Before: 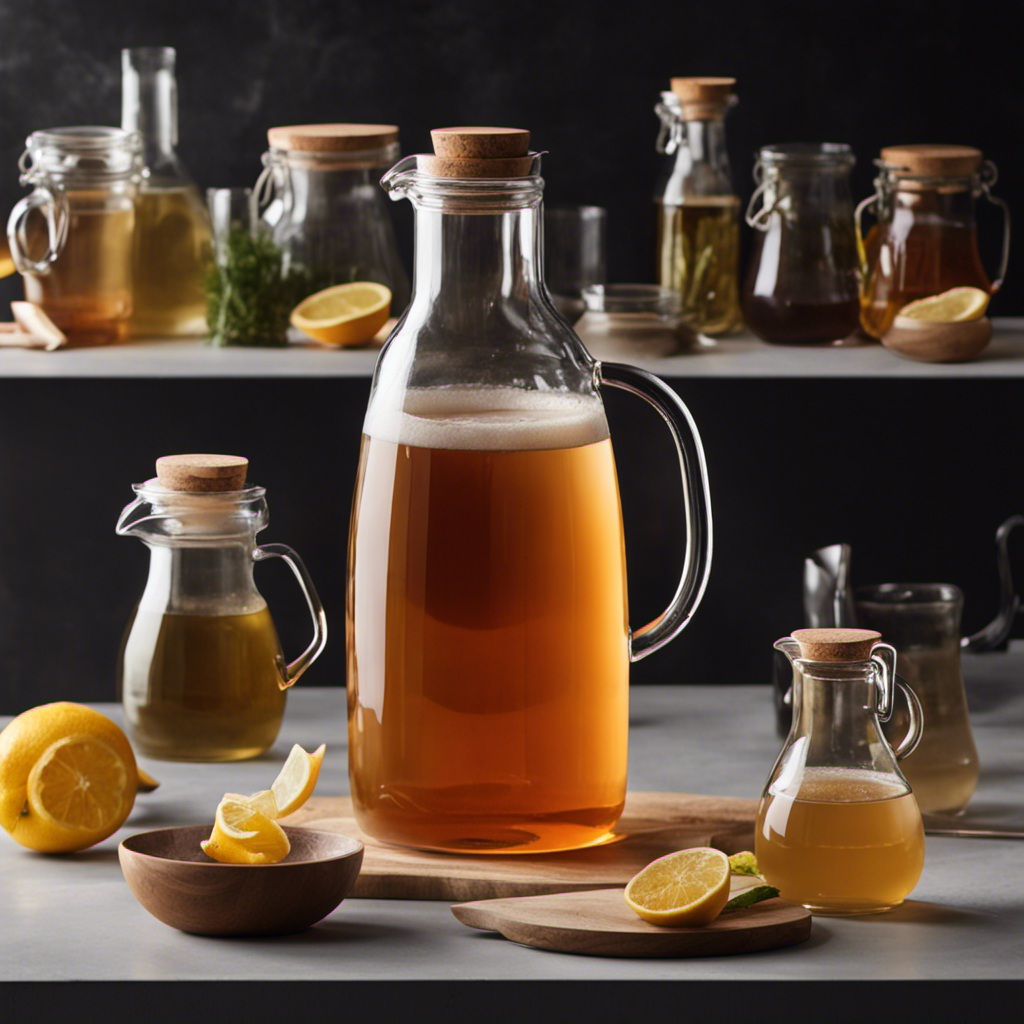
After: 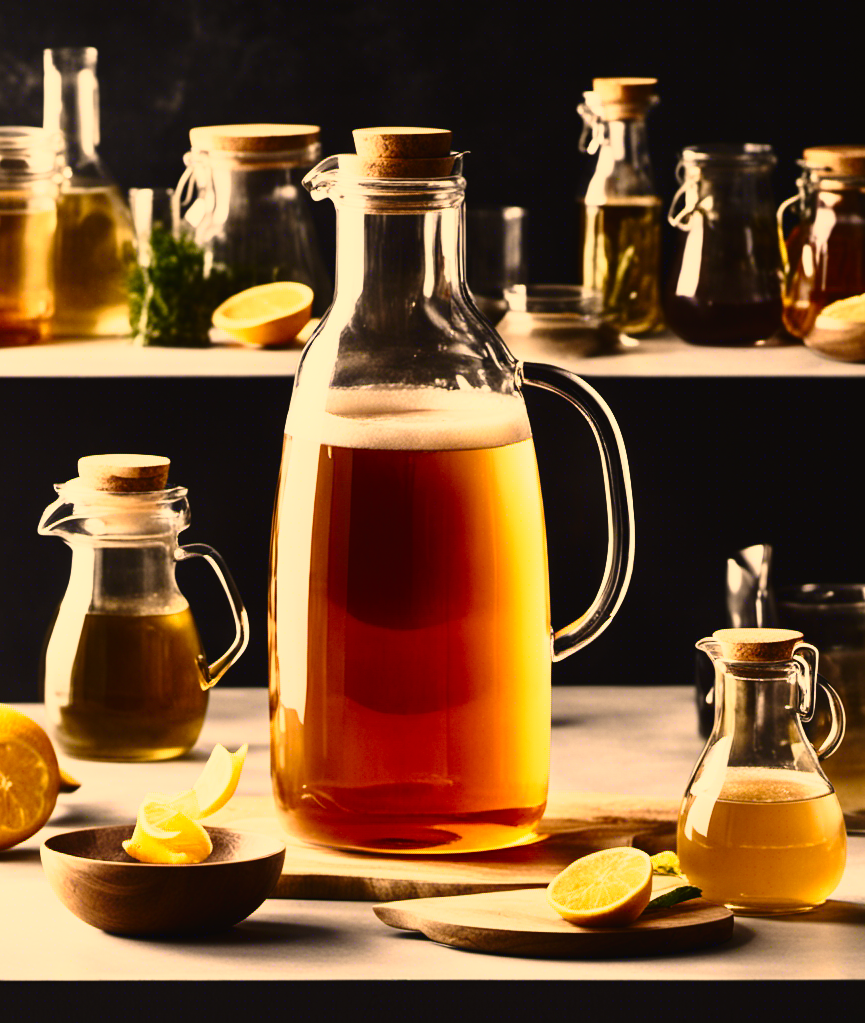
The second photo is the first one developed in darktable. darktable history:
crop: left 7.635%, right 7.872%
shadows and highlights: shadows 0.934, highlights 41.44
tone curve: curves: ch0 [(0, 0.021) (0.049, 0.044) (0.152, 0.14) (0.328, 0.377) (0.473, 0.543) (0.641, 0.705) (0.85, 0.894) (1, 0.969)]; ch1 [(0, 0) (0.302, 0.331) (0.427, 0.433) (0.472, 0.47) (0.502, 0.503) (0.527, 0.524) (0.564, 0.591) (0.602, 0.632) (0.677, 0.701) (0.859, 0.885) (1, 1)]; ch2 [(0, 0) (0.33, 0.301) (0.447, 0.44) (0.487, 0.496) (0.502, 0.516) (0.535, 0.563) (0.565, 0.6) (0.618, 0.629) (1, 1)], preserve colors none
contrast equalizer: octaves 7, y [[0.5 ×6], [0.5 ×6], [0.5, 0.5, 0.501, 0.545, 0.707, 0.863], [0 ×6], [0 ×6]]
color correction: highlights a* 14.78, highlights b* 31.96
contrast brightness saturation: contrast 0.296
exposure: black level correction 0, exposure 0.5 EV, compensate highlight preservation false
